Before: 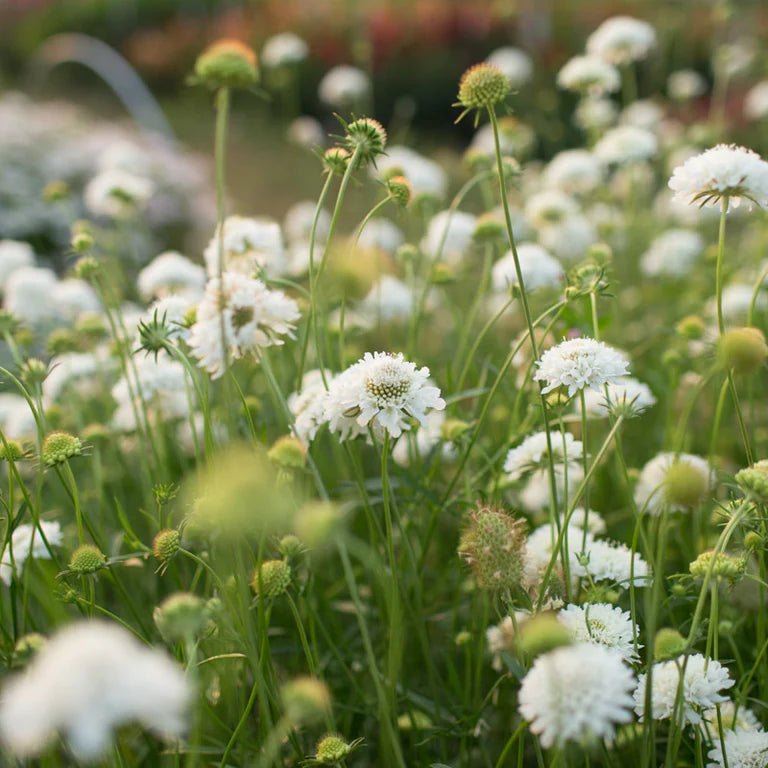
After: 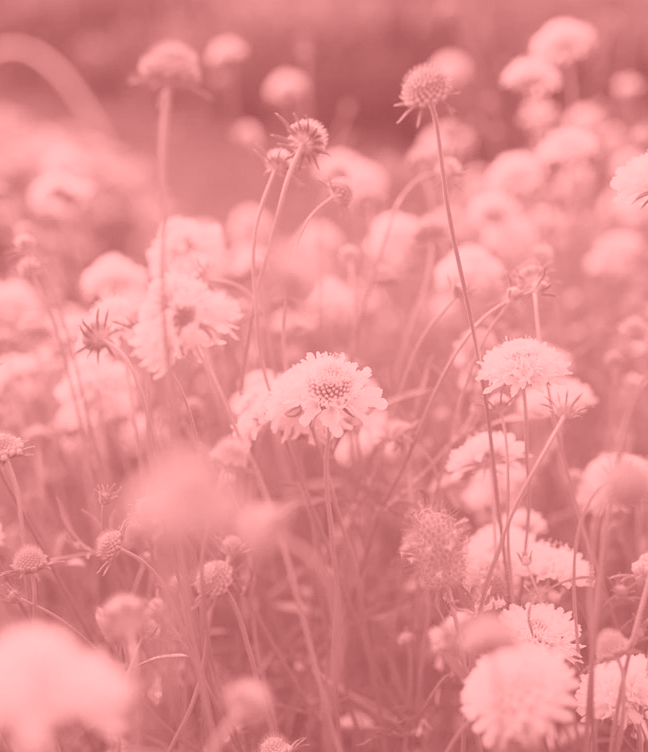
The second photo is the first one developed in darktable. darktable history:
colorize: saturation 51%, source mix 50.67%, lightness 50.67%
crop: left 7.598%, right 7.873%
